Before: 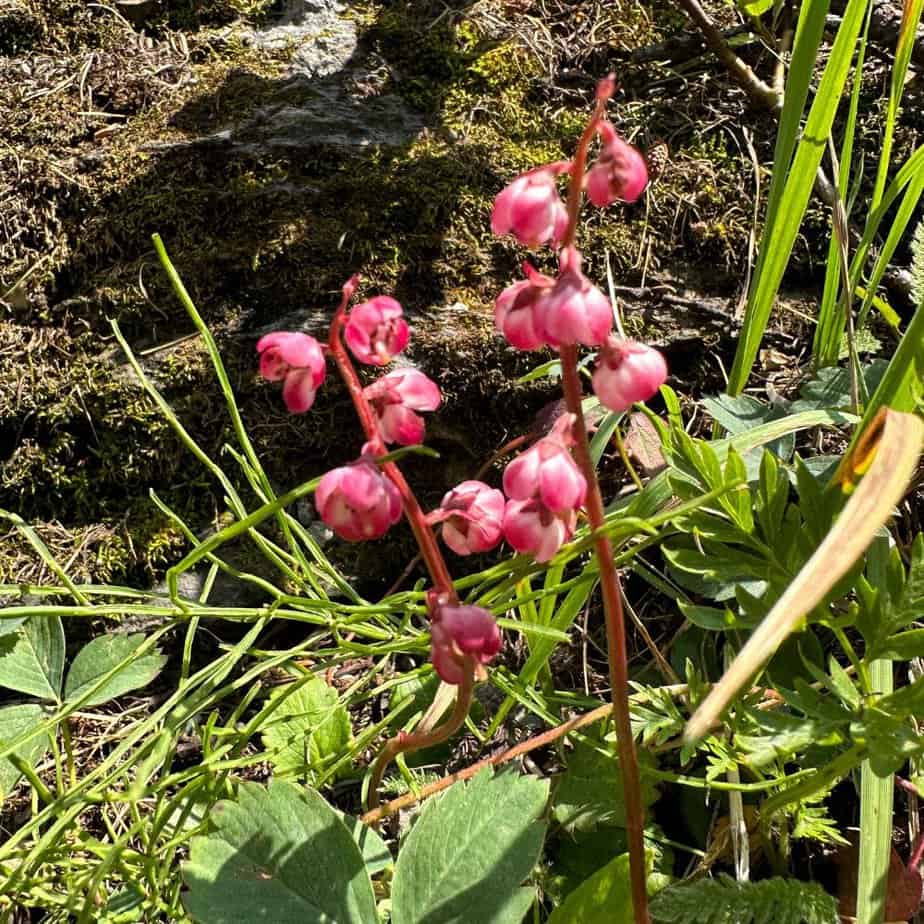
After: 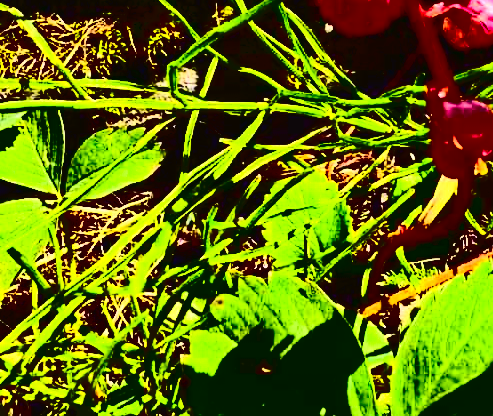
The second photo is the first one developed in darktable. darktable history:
crop and rotate: top 54.778%, right 46.61%, bottom 0.159%
contrast brightness saturation: contrast 0.77, brightness -1, saturation 1
tone curve: curves: ch0 [(0, 0.023) (0.103, 0.087) (0.295, 0.297) (0.445, 0.531) (0.553, 0.665) (0.735, 0.843) (0.994, 1)]; ch1 [(0, 0) (0.414, 0.395) (0.447, 0.447) (0.485, 0.495) (0.512, 0.523) (0.542, 0.581) (0.581, 0.632) (0.646, 0.715) (1, 1)]; ch2 [(0, 0) (0.369, 0.388) (0.449, 0.431) (0.478, 0.471) (0.516, 0.517) (0.579, 0.624) (0.674, 0.775) (1, 1)], color space Lab, independent channels, preserve colors none
